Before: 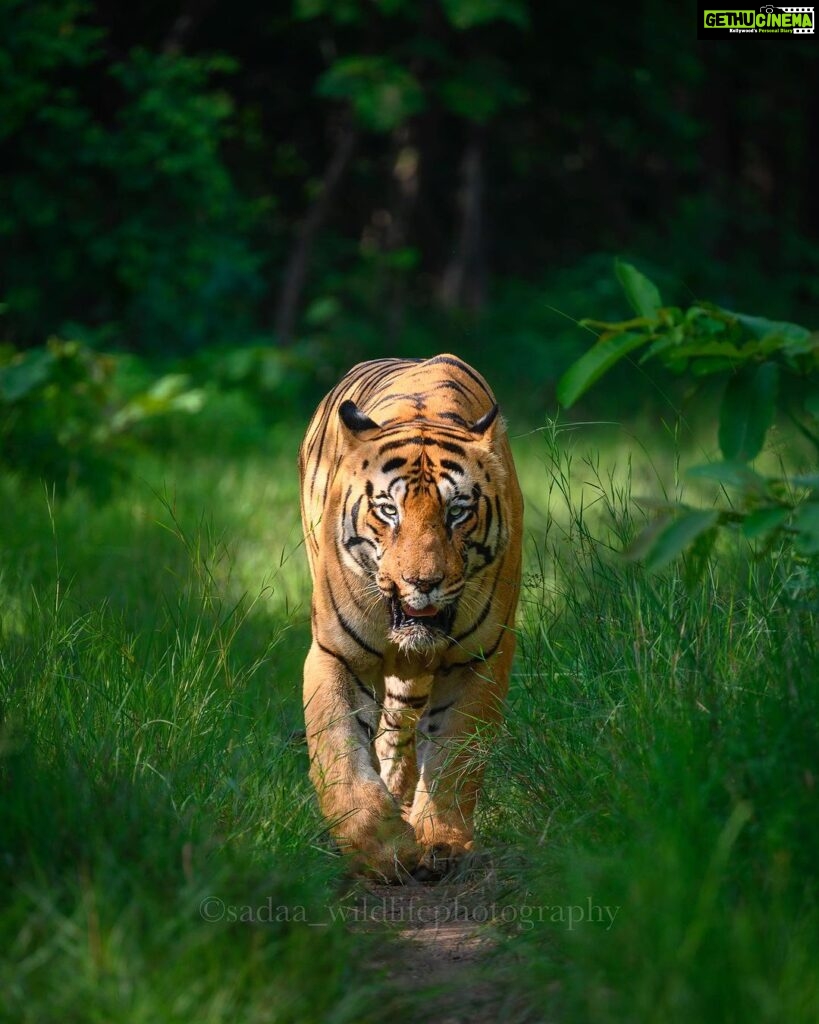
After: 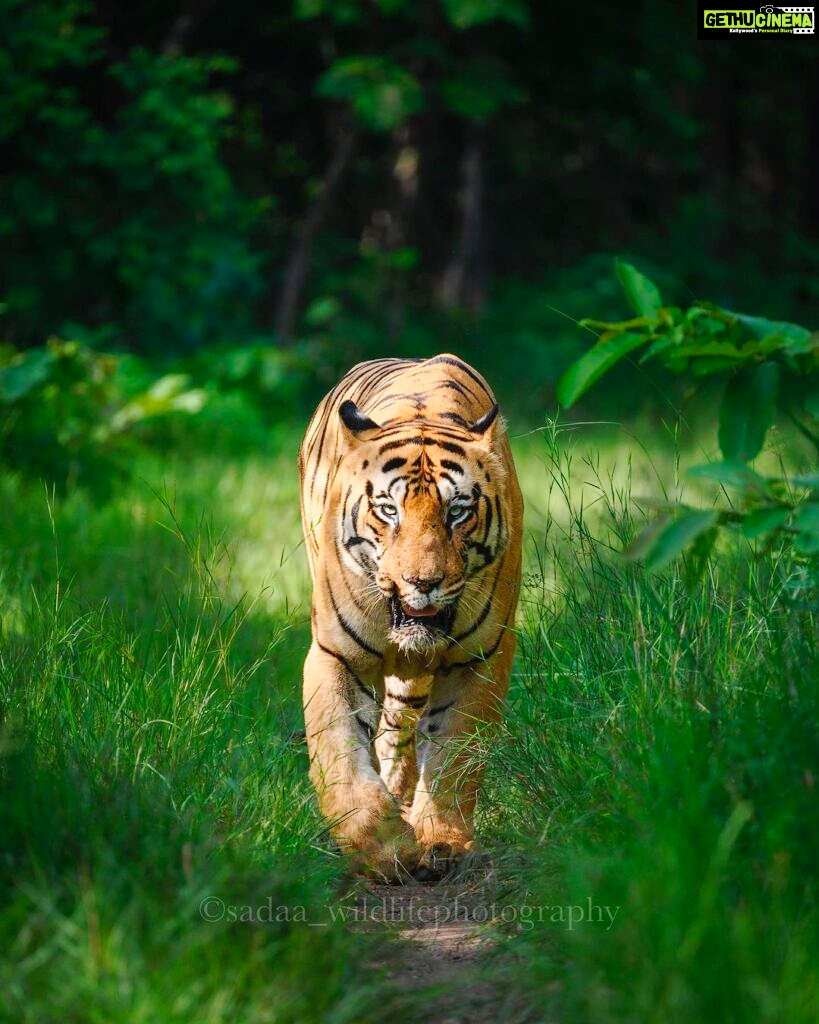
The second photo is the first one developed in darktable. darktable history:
tone curve: curves: ch0 [(0, 0) (0.003, 0.003) (0.011, 0.014) (0.025, 0.031) (0.044, 0.055) (0.069, 0.086) (0.1, 0.124) (0.136, 0.168) (0.177, 0.22) (0.224, 0.278) (0.277, 0.344) (0.335, 0.426) (0.399, 0.515) (0.468, 0.597) (0.543, 0.672) (0.623, 0.746) (0.709, 0.815) (0.801, 0.881) (0.898, 0.939) (1, 1)], preserve colors none
